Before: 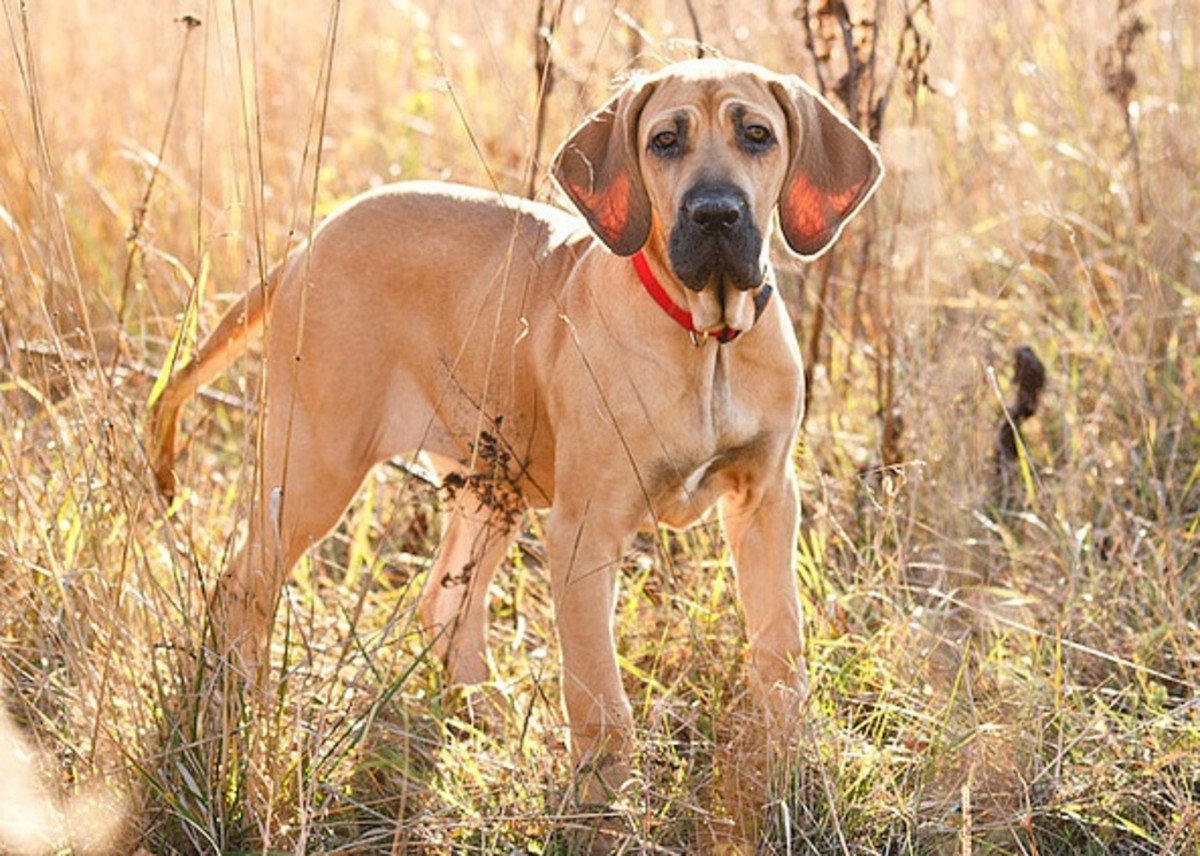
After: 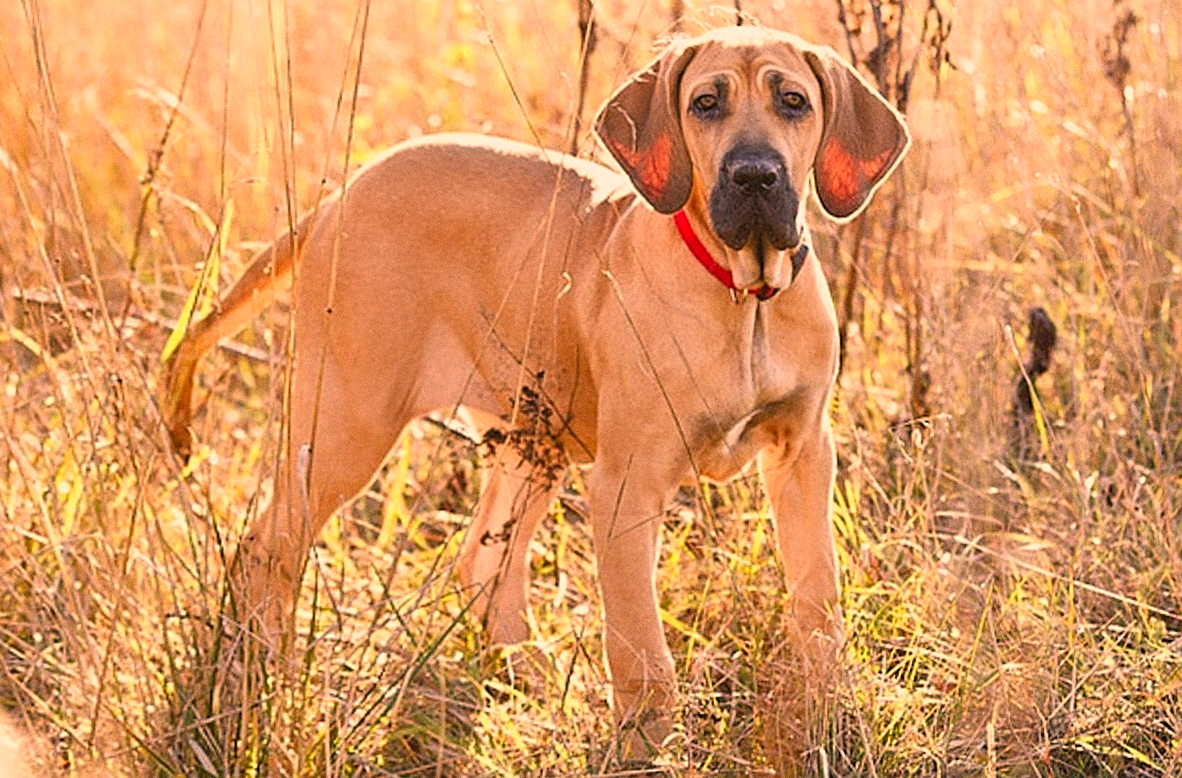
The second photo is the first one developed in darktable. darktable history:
sharpen: on, module defaults
color correction: highlights a* 21.16, highlights b* 19.61
rotate and perspective: rotation -0.013°, lens shift (vertical) -0.027, lens shift (horizontal) 0.178, crop left 0.016, crop right 0.989, crop top 0.082, crop bottom 0.918
grain: coarseness 0.09 ISO
